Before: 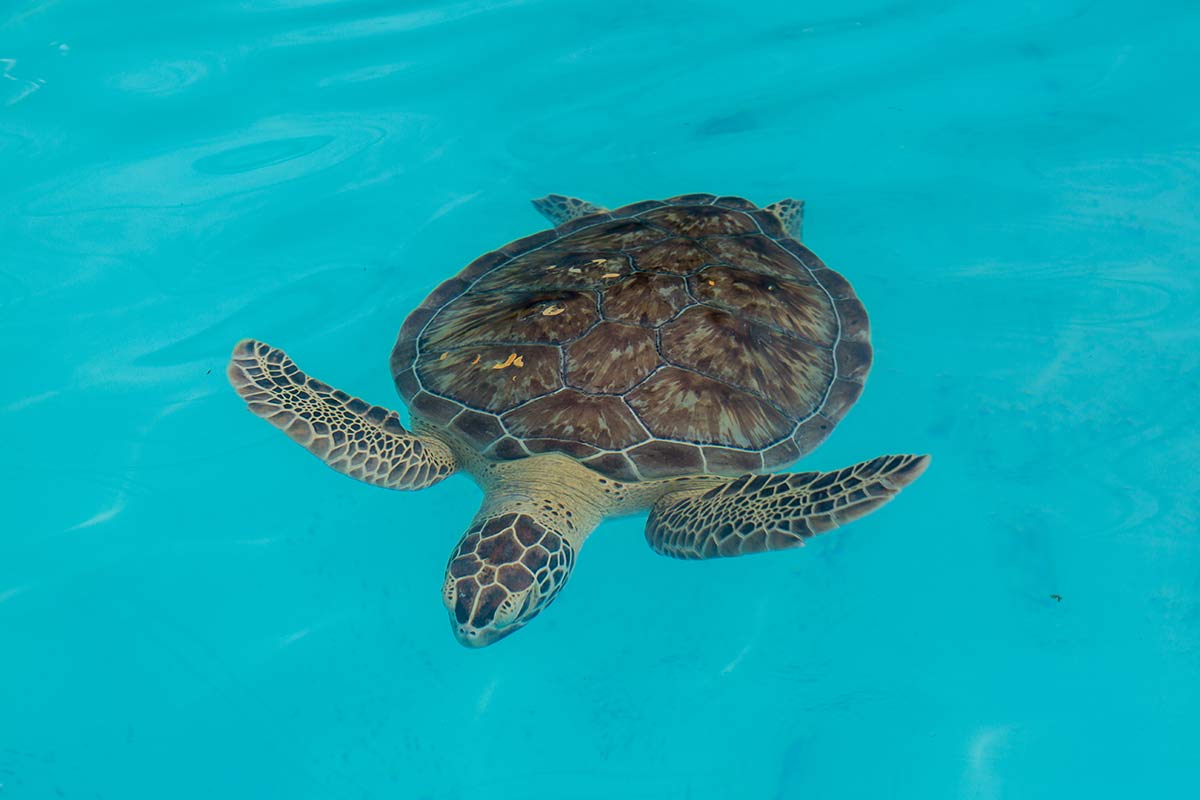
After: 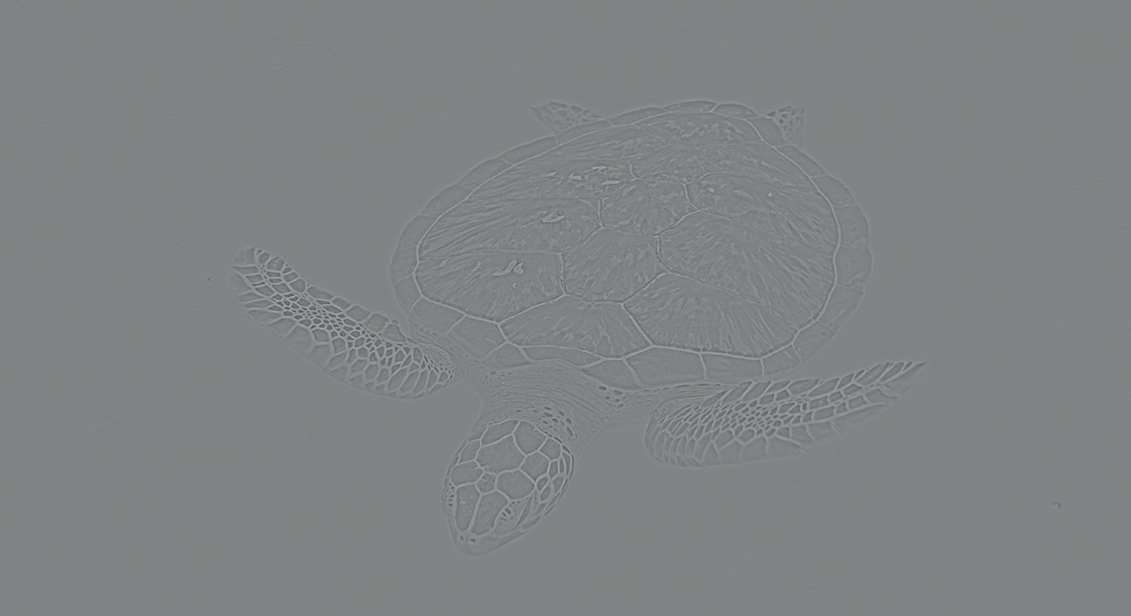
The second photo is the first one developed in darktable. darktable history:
tone curve: curves: ch0 [(0, 0) (0.071, 0.058) (0.266, 0.268) (0.498, 0.542) (0.766, 0.807) (1, 0.983)]; ch1 [(0, 0) (0.346, 0.307) (0.408, 0.387) (0.463, 0.465) (0.482, 0.493) (0.502, 0.499) (0.517, 0.502) (0.55, 0.548) (0.597, 0.61) (0.651, 0.698) (1, 1)]; ch2 [(0, 0) (0.346, 0.34) (0.434, 0.46) (0.485, 0.494) (0.5, 0.498) (0.517, 0.506) (0.526, 0.539) (0.583, 0.603) (0.625, 0.659) (1, 1)], color space Lab, independent channels, preserve colors none
color contrast: green-magenta contrast 1.69, blue-yellow contrast 1.49
crop and rotate: angle 0.03°, top 11.643%, right 5.651%, bottom 11.189%
highpass: sharpness 5.84%, contrast boost 8.44%
exposure: exposure 0.127 EV, compensate highlight preservation false
